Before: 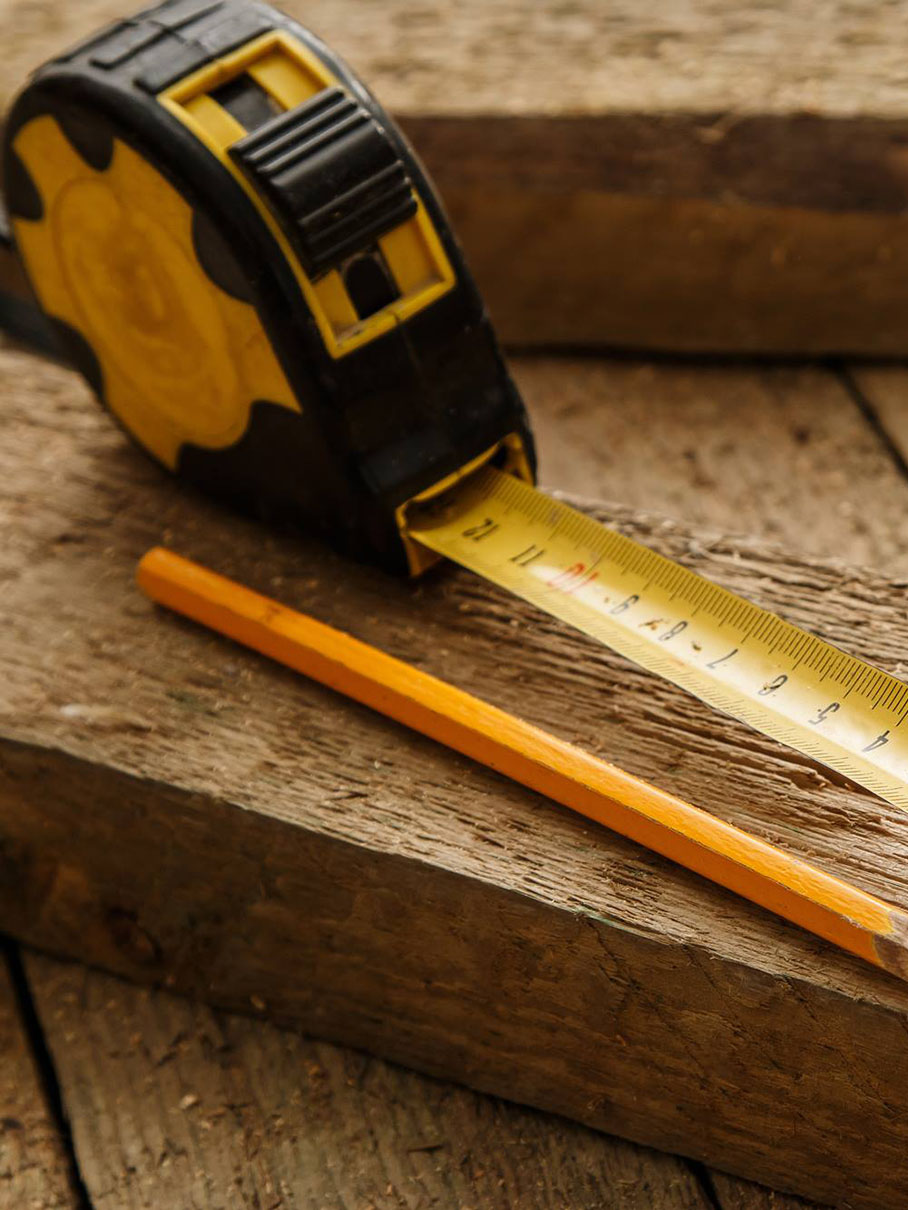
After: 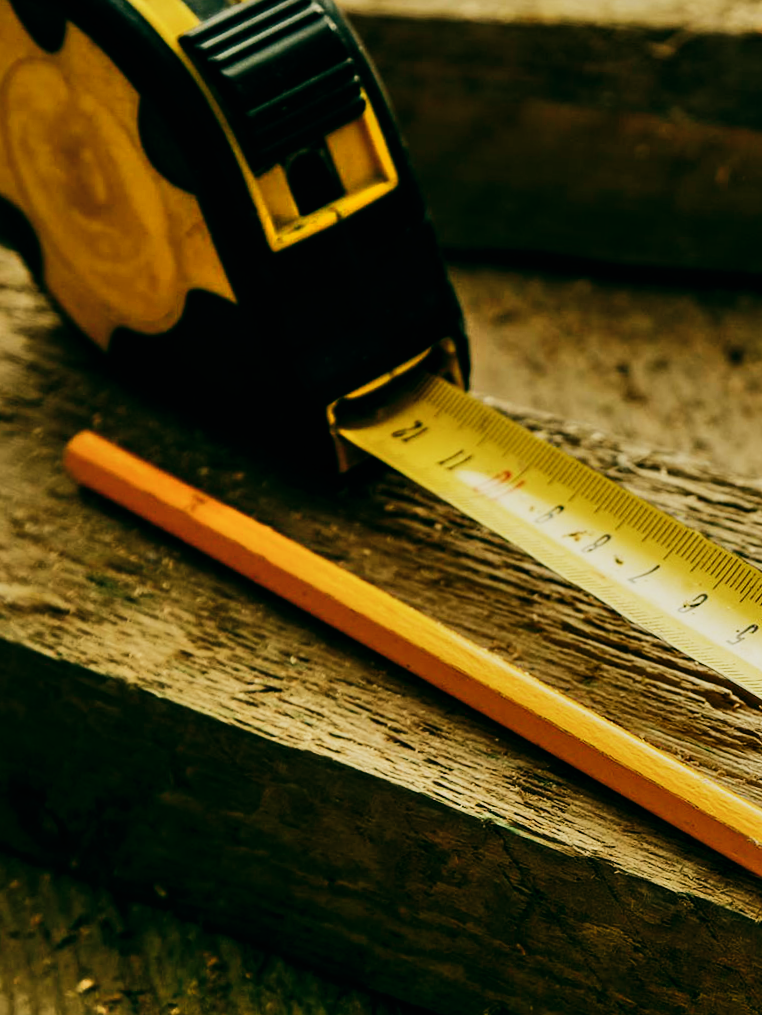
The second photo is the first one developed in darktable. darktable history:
shadows and highlights: low approximation 0.01, soften with gaussian
color balance: lift [1.005, 0.99, 1.007, 1.01], gamma [1, 1.034, 1.032, 0.966], gain [0.873, 1.055, 1.067, 0.933]
sigmoid: contrast 1.8, skew -0.2, preserve hue 0%, red attenuation 0.1, red rotation 0.035, green attenuation 0.1, green rotation -0.017, blue attenuation 0.15, blue rotation -0.052, base primaries Rec2020
color balance rgb: shadows lift › chroma 2%, shadows lift › hue 217.2°, power › hue 60°, highlights gain › chroma 1%, highlights gain › hue 69.6°, global offset › luminance -0.5%, perceptual saturation grading › global saturation 15%, global vibrance 15%
crop and rotate: angle -3.27°, left 5.211%, top 5.211%, right 4.607%, bottom 4.607%
contrast brightness saturation: contrast 0.11, saturation -0.17
